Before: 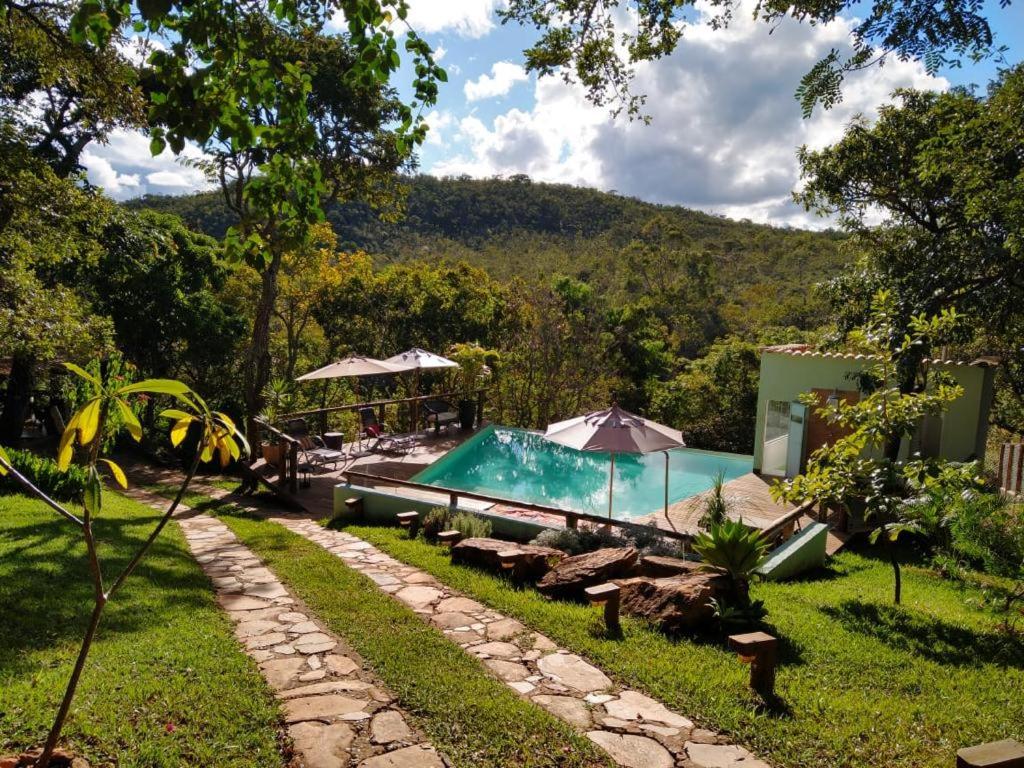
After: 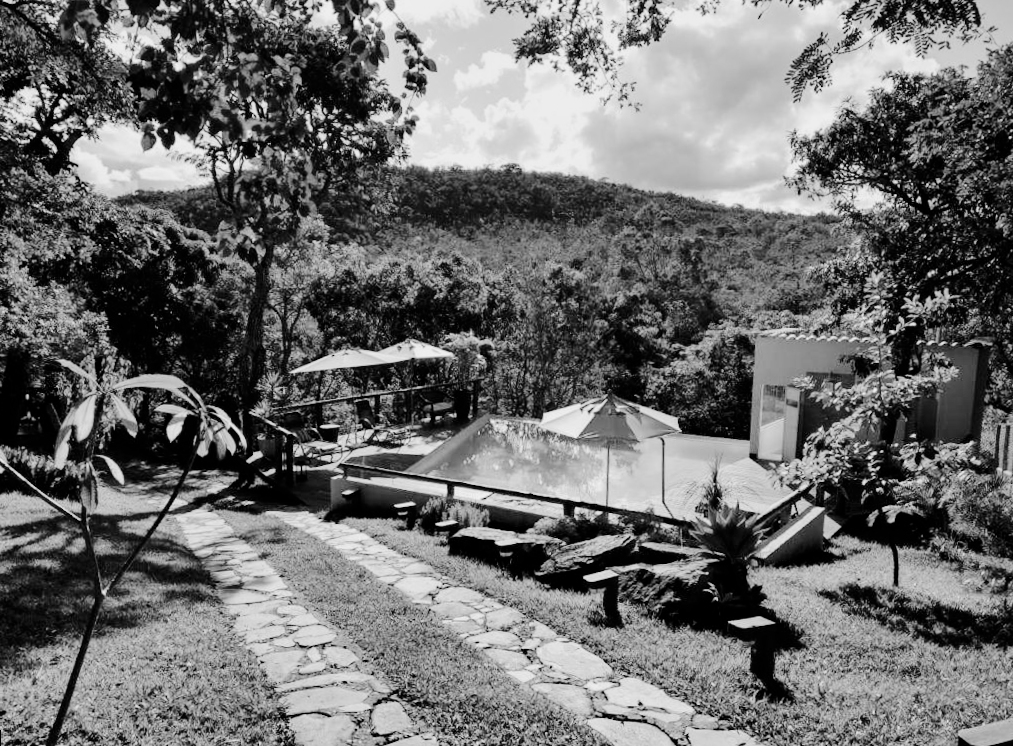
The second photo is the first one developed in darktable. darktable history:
tone curve: curves: ch0 [(0, 0) (0.004, 0) (0.133, 0.071) (0.341, 0.453) (0.839, 0.922) (1, 1)], color space Lab, linked channels, preserve colors none
rotate and perspective: rotation -1°, crop left 0.011, crop right 0.989, crop top 0.025, crop bottom 0.975
monochrome: a -92.57, b 58.91
